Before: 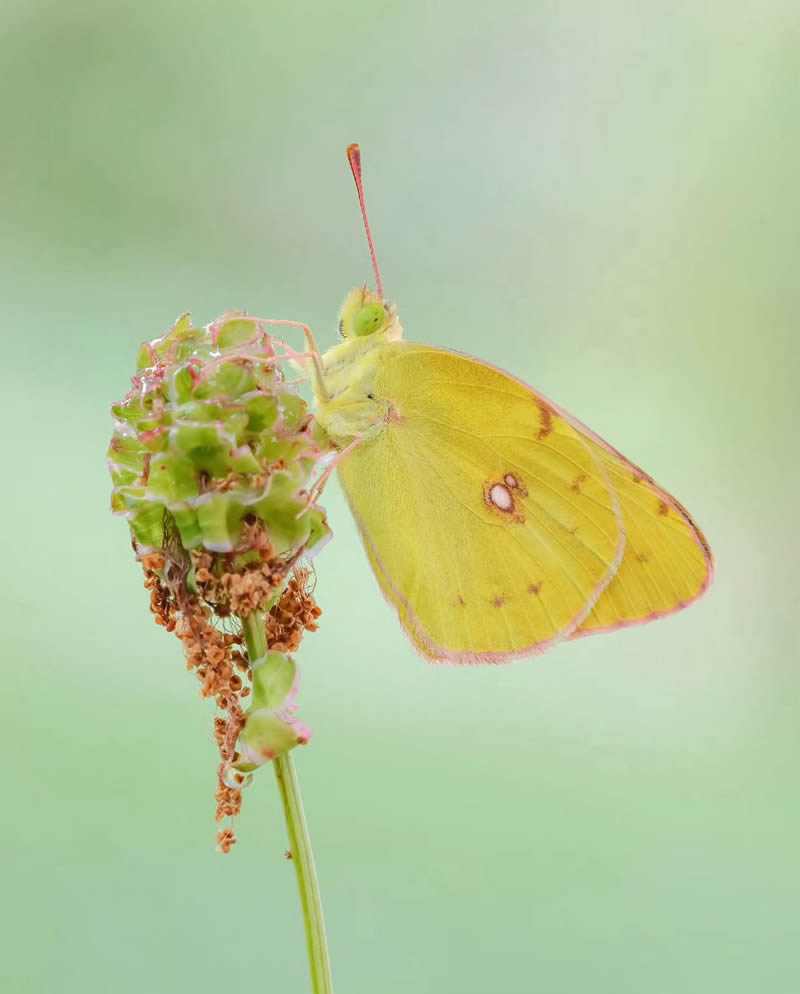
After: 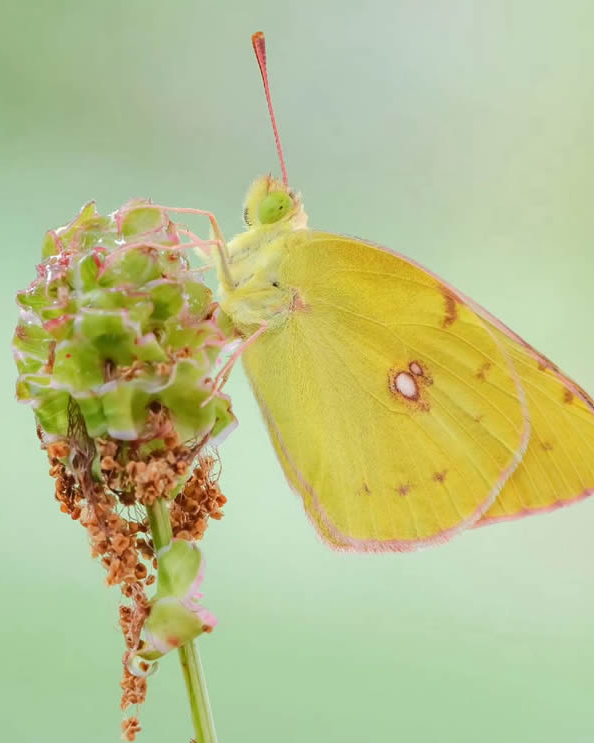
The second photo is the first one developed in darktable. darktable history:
exposure: compensate highlight preservation false
crop and rotate: left 11.947%, top 11.329%, right 13.787%, bottom 13.849%
